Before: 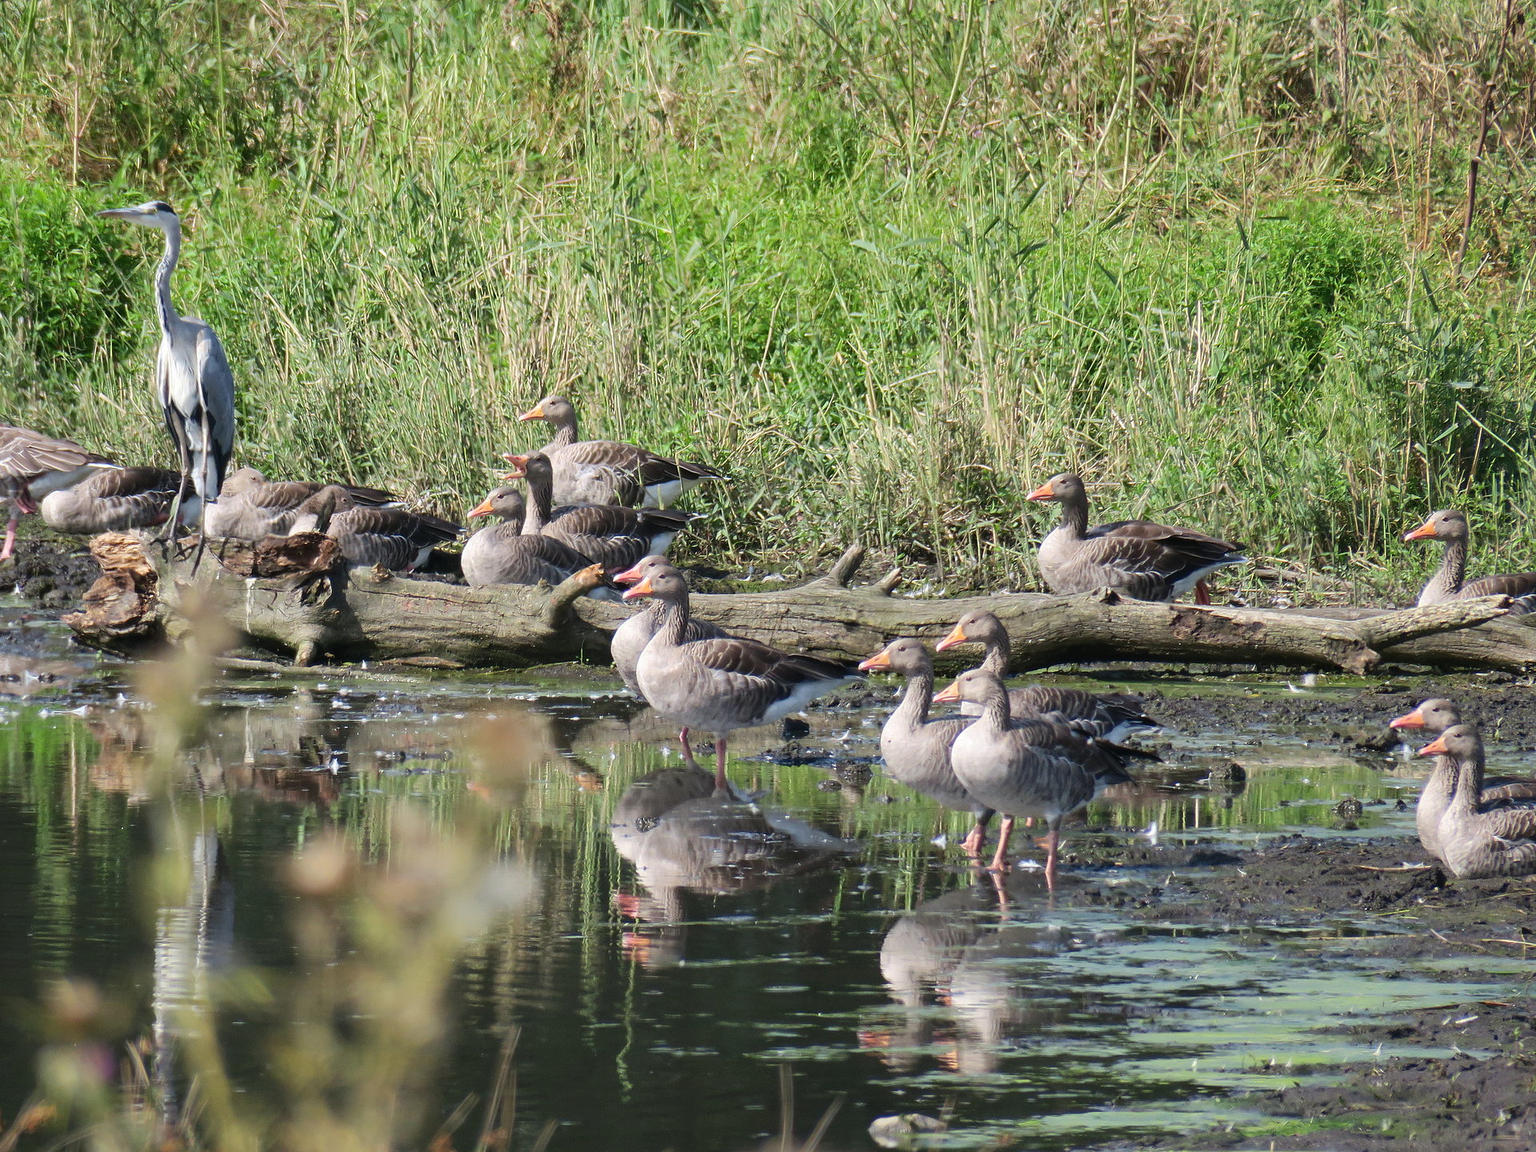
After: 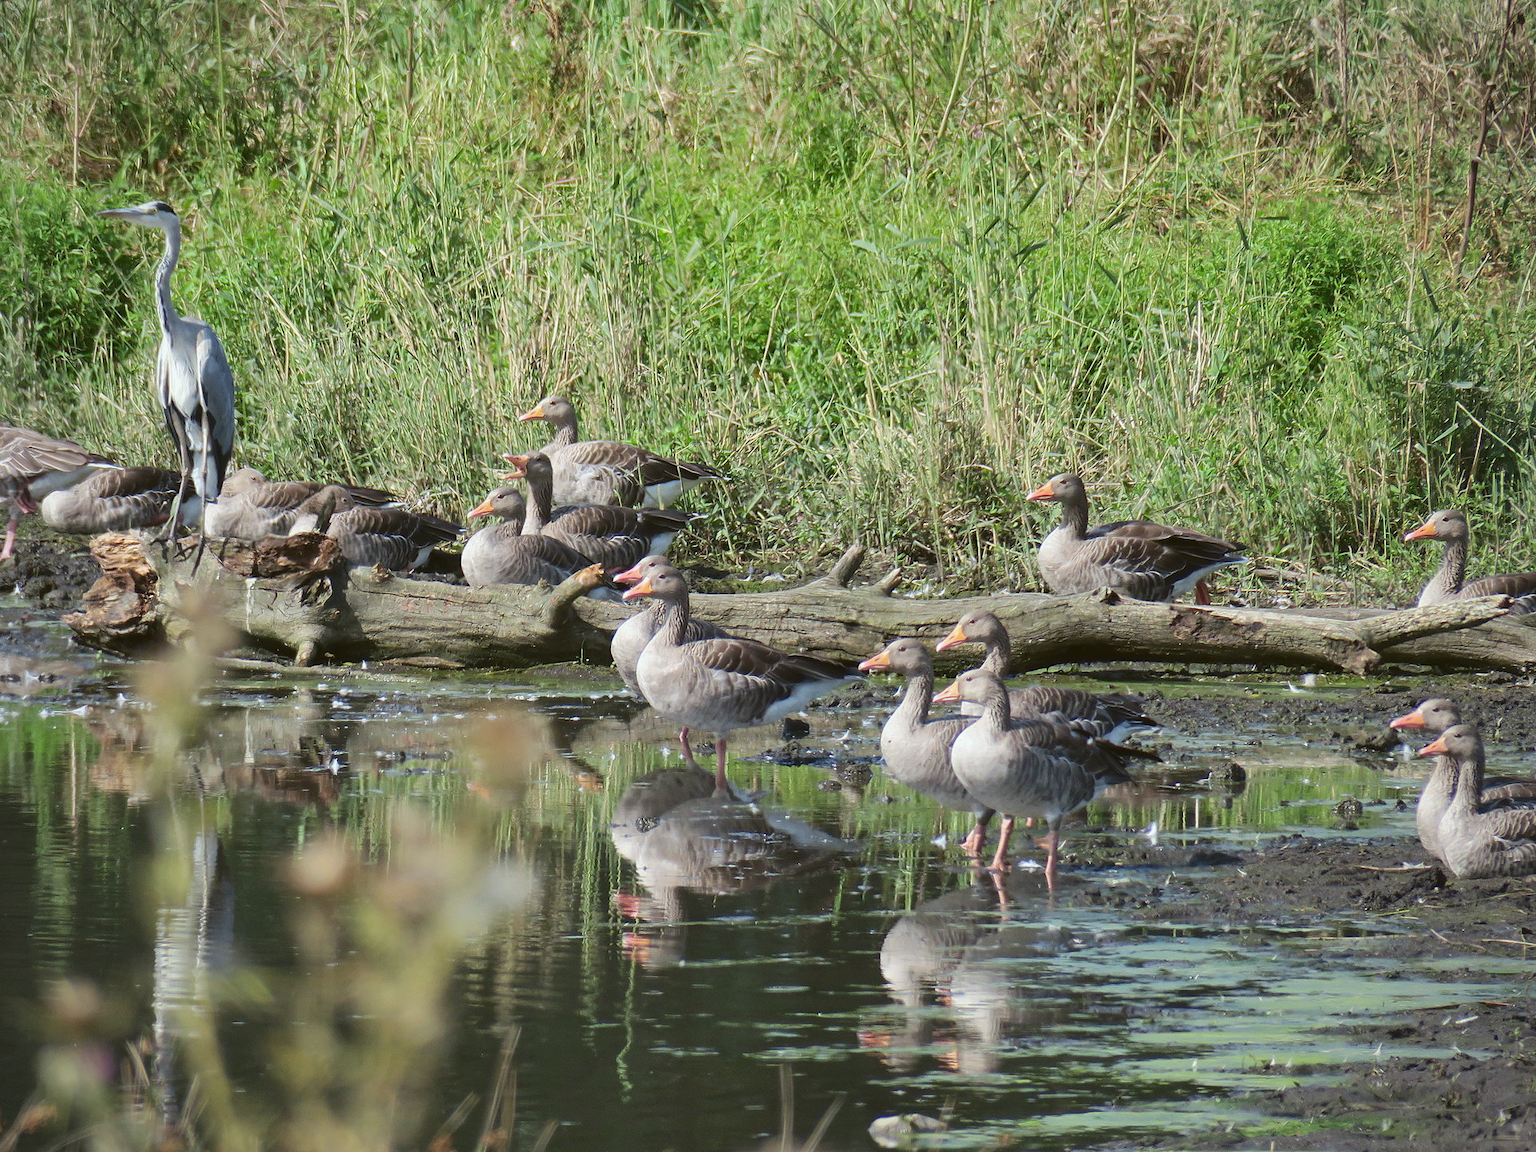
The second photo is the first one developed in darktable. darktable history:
shadows and highlights: shadows 37.27, highlights -28.18, soften with gaussian
color balance: lift [1.004, 1.002, 1.002, 0.998], gamma [1, 1.007, 1.002, 0.993], gain [1, 0.977, 1.013, 1.023], contrast -3.64%
vignetting: fall-off radius 93.87%
